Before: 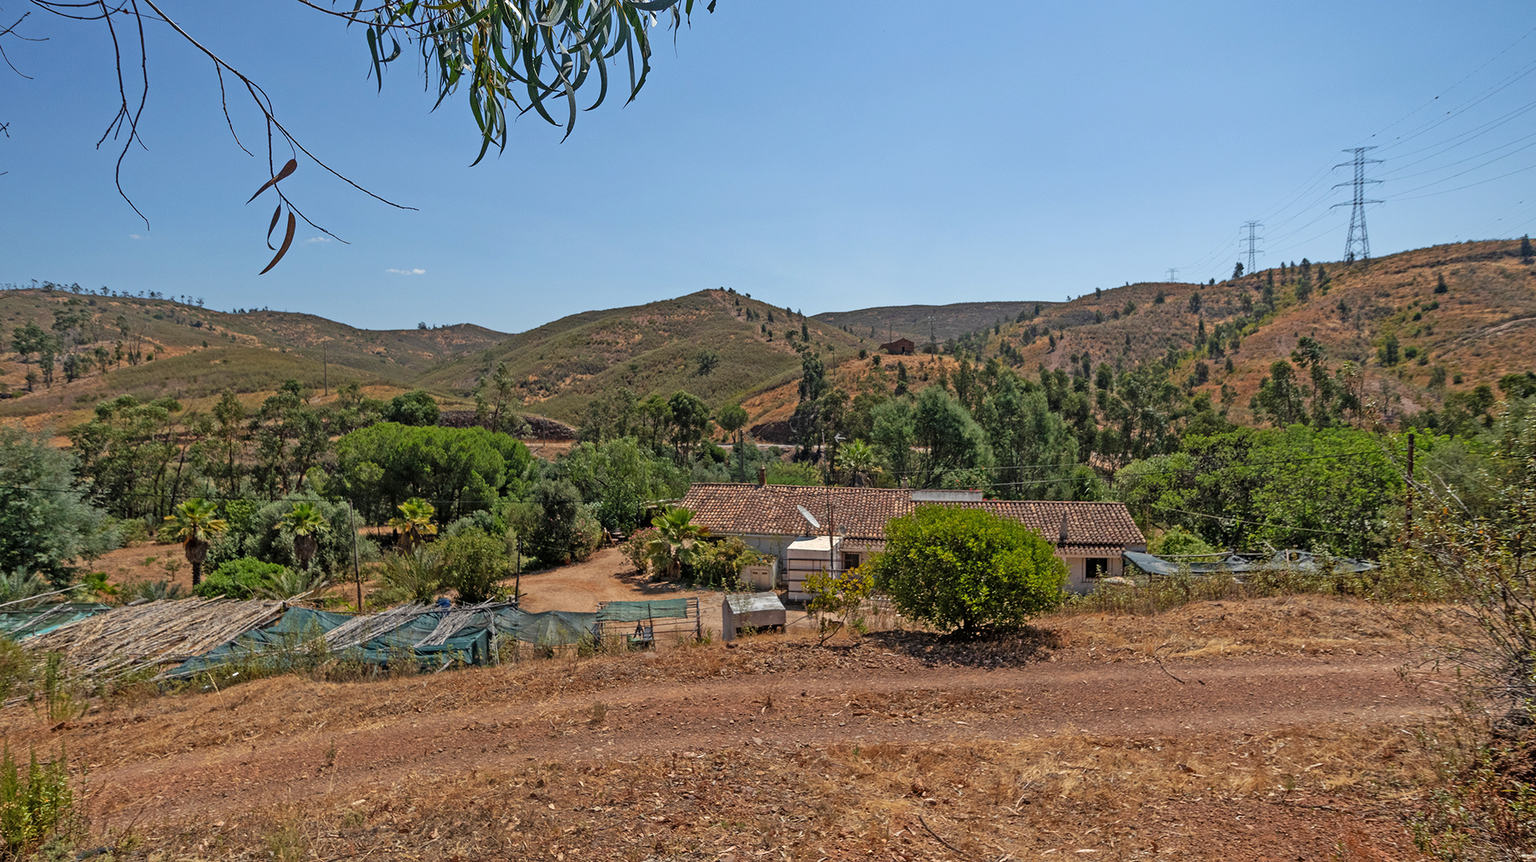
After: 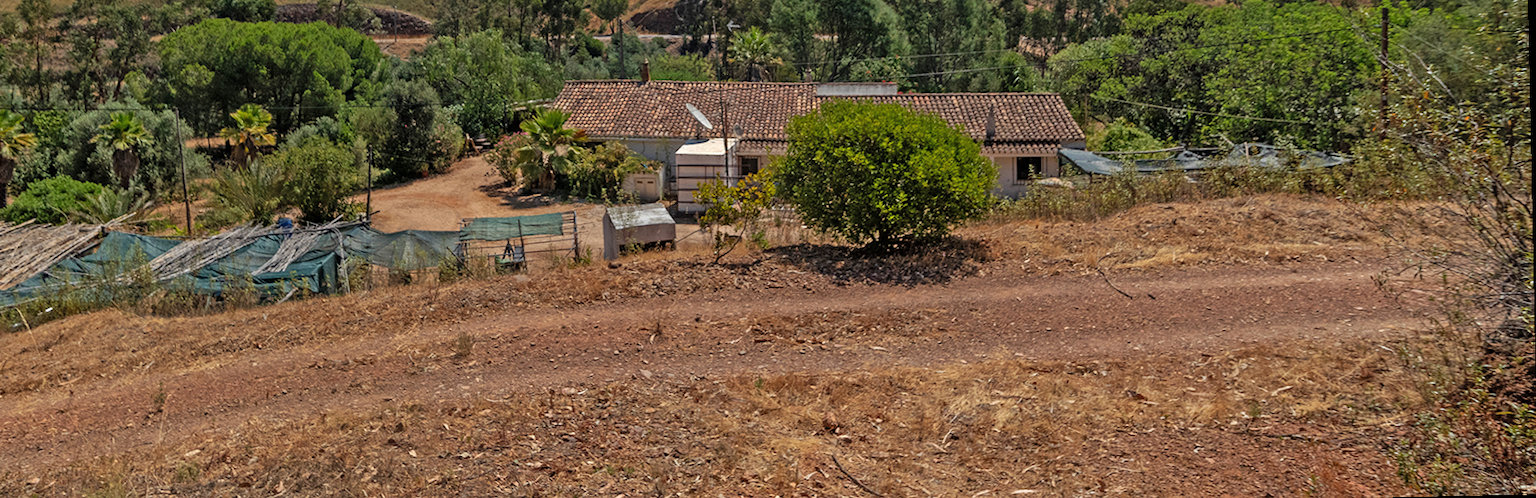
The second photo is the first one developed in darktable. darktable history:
rotate and perspective: rotation -1.17°, automatic cropping off
crop and rotate: left 13.306%, top 48.129%, bottom 2.928%
